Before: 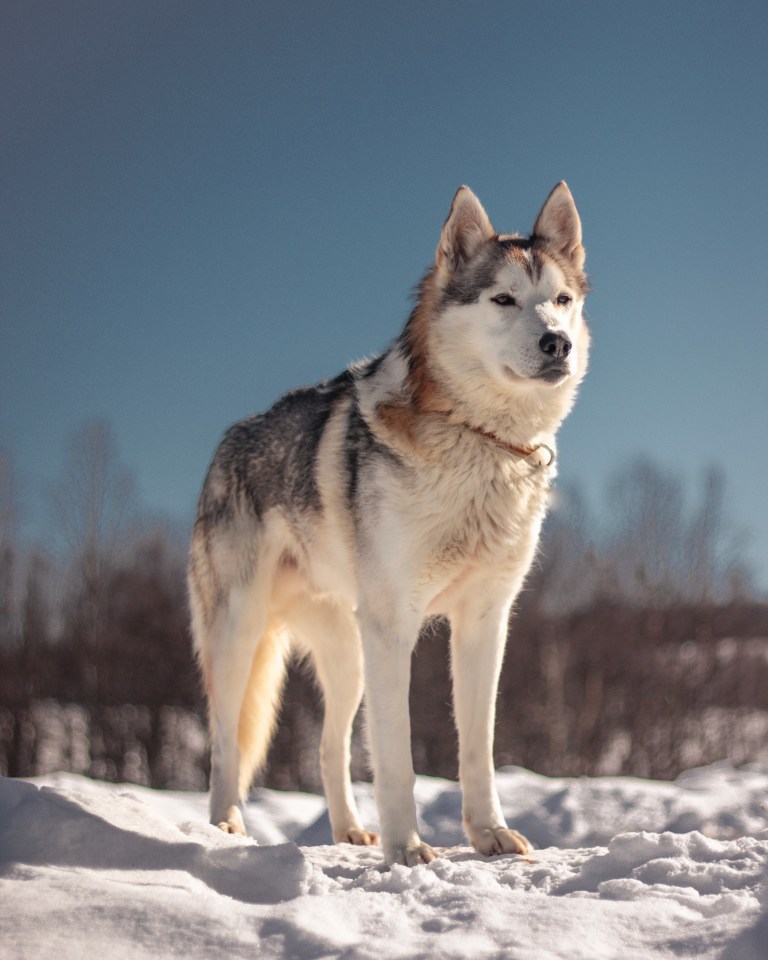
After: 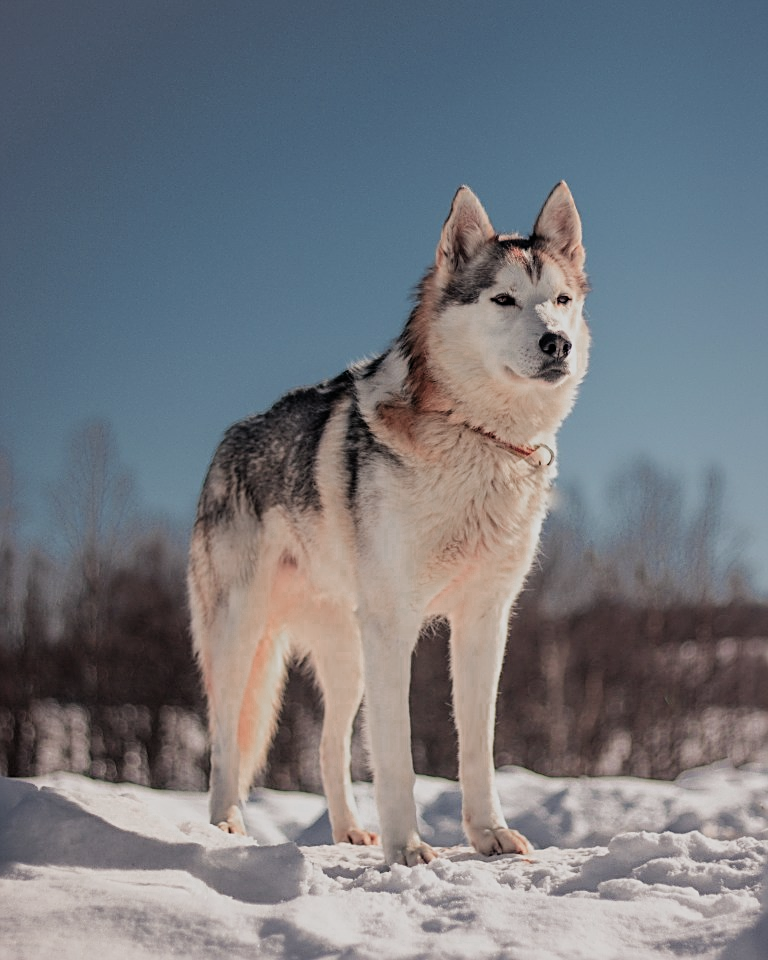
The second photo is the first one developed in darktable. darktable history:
color zones: curves: ch0 [(0.006, 0.385) (0.143, 0.563) (0.243, 0.321) (0.352, 0.464) (0.516, 0.456) (0.625, 0.5) (0.75, 0.5) (0.875, 0.5)]; ch1 [(0, 0.5) (0.134, 0.504) (0.246, 0.463) (0.421, 0.515) (0.5, 0.56) (0.625, 0.5) (0.75, 0.5) (0.875, 0.5)]; ch2 [(0, 0.5) (0.131, 0.426) (0.307, 0.289) (0.38, 0.188) (0.513, 0.216) (0.625, 0.548) (0.75, 0.468) (0.838, 0.396) (0.971, 0.311)]
sharpen: on, module defaults
filmic rgb: black relative exposure -7.65 EV, white relative exposure 4.56 EV, hardness 3.61, contrast 1.05
